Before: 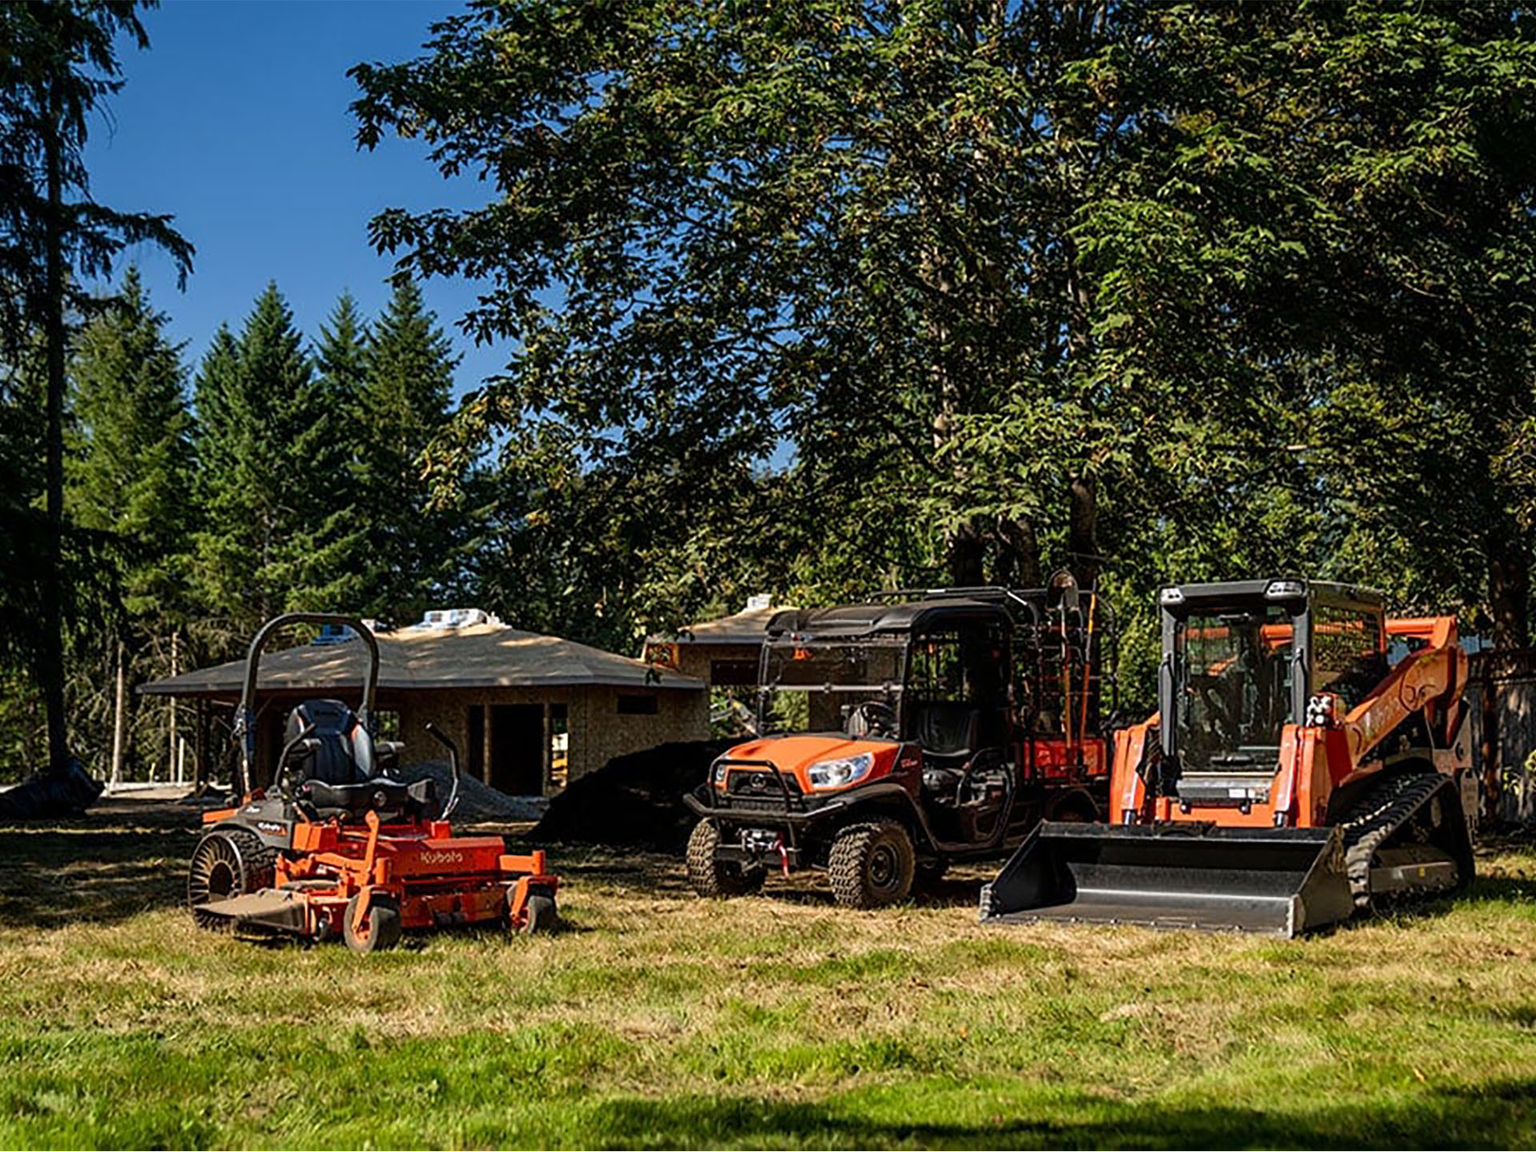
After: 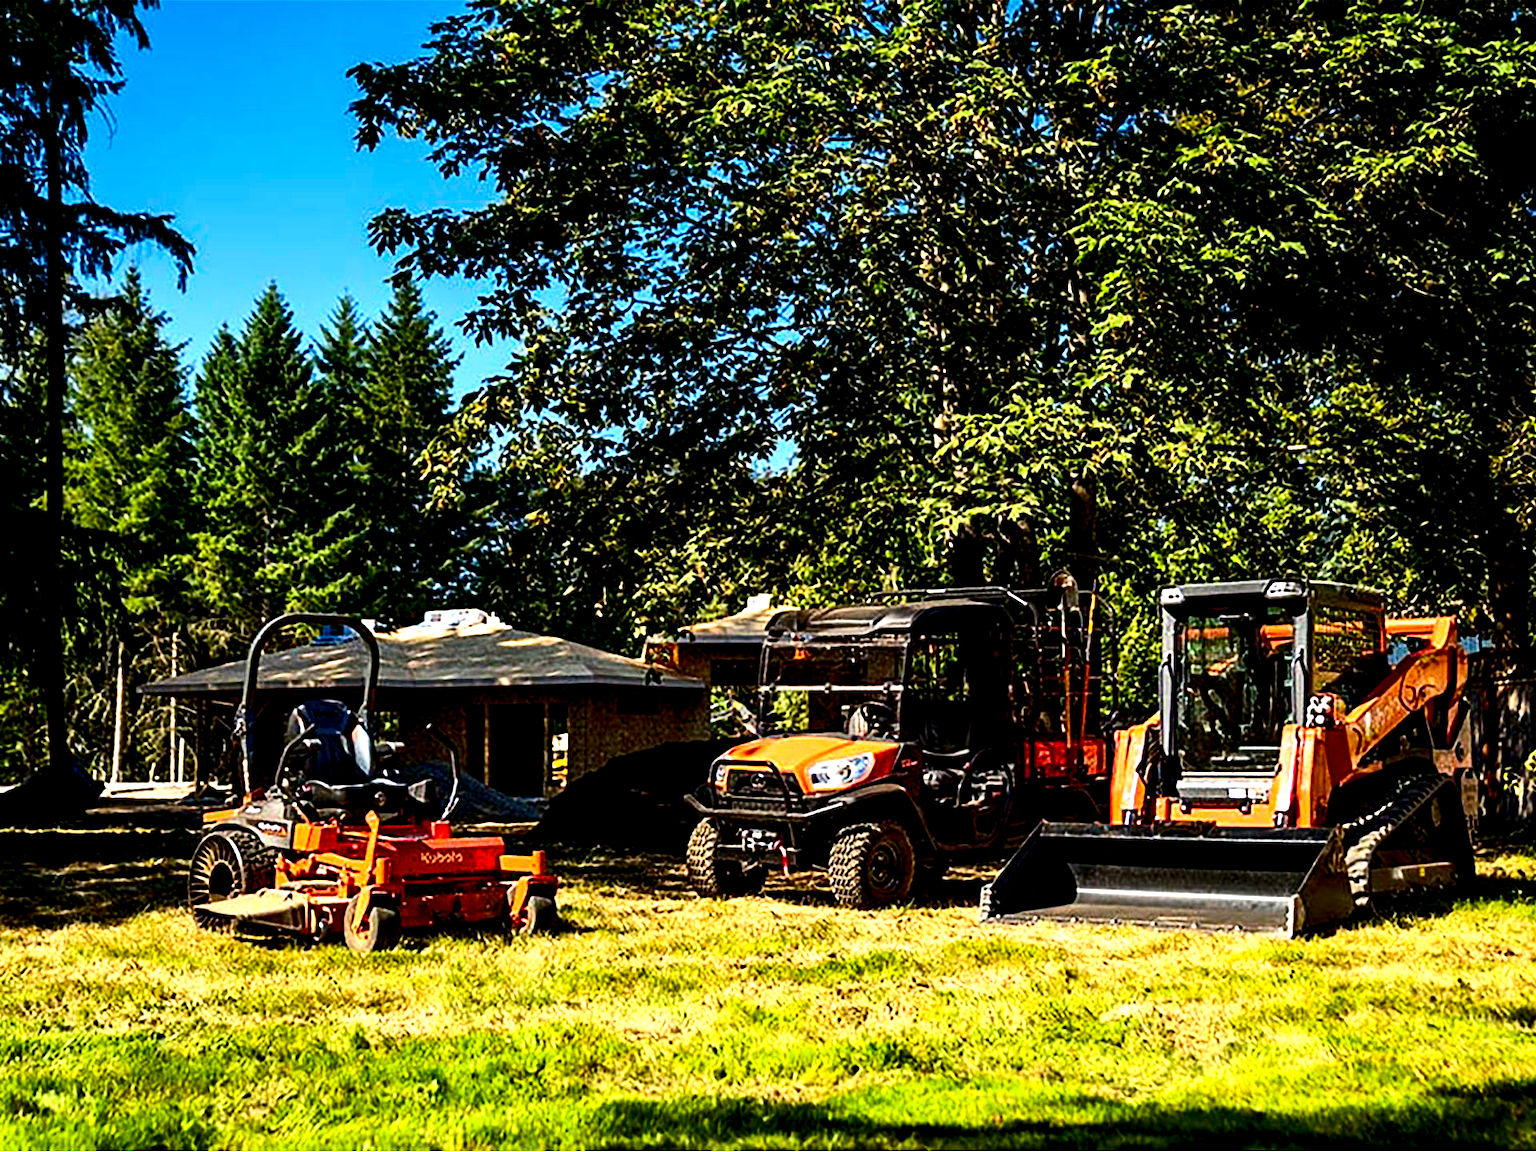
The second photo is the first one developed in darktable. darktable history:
color balance rgb: power › hue 71.85°, perceptual saturation grading › global saturation 0.497%, global vibrance 30.4%, contrast 10.394%
exposure: black level correction 0.011, exposure 1.077 EV, compensate exposure bias true, compensate highlight preservation false
contrast brightness saturation: contrast 0.205, brightness -0.109, saturation 0.096
